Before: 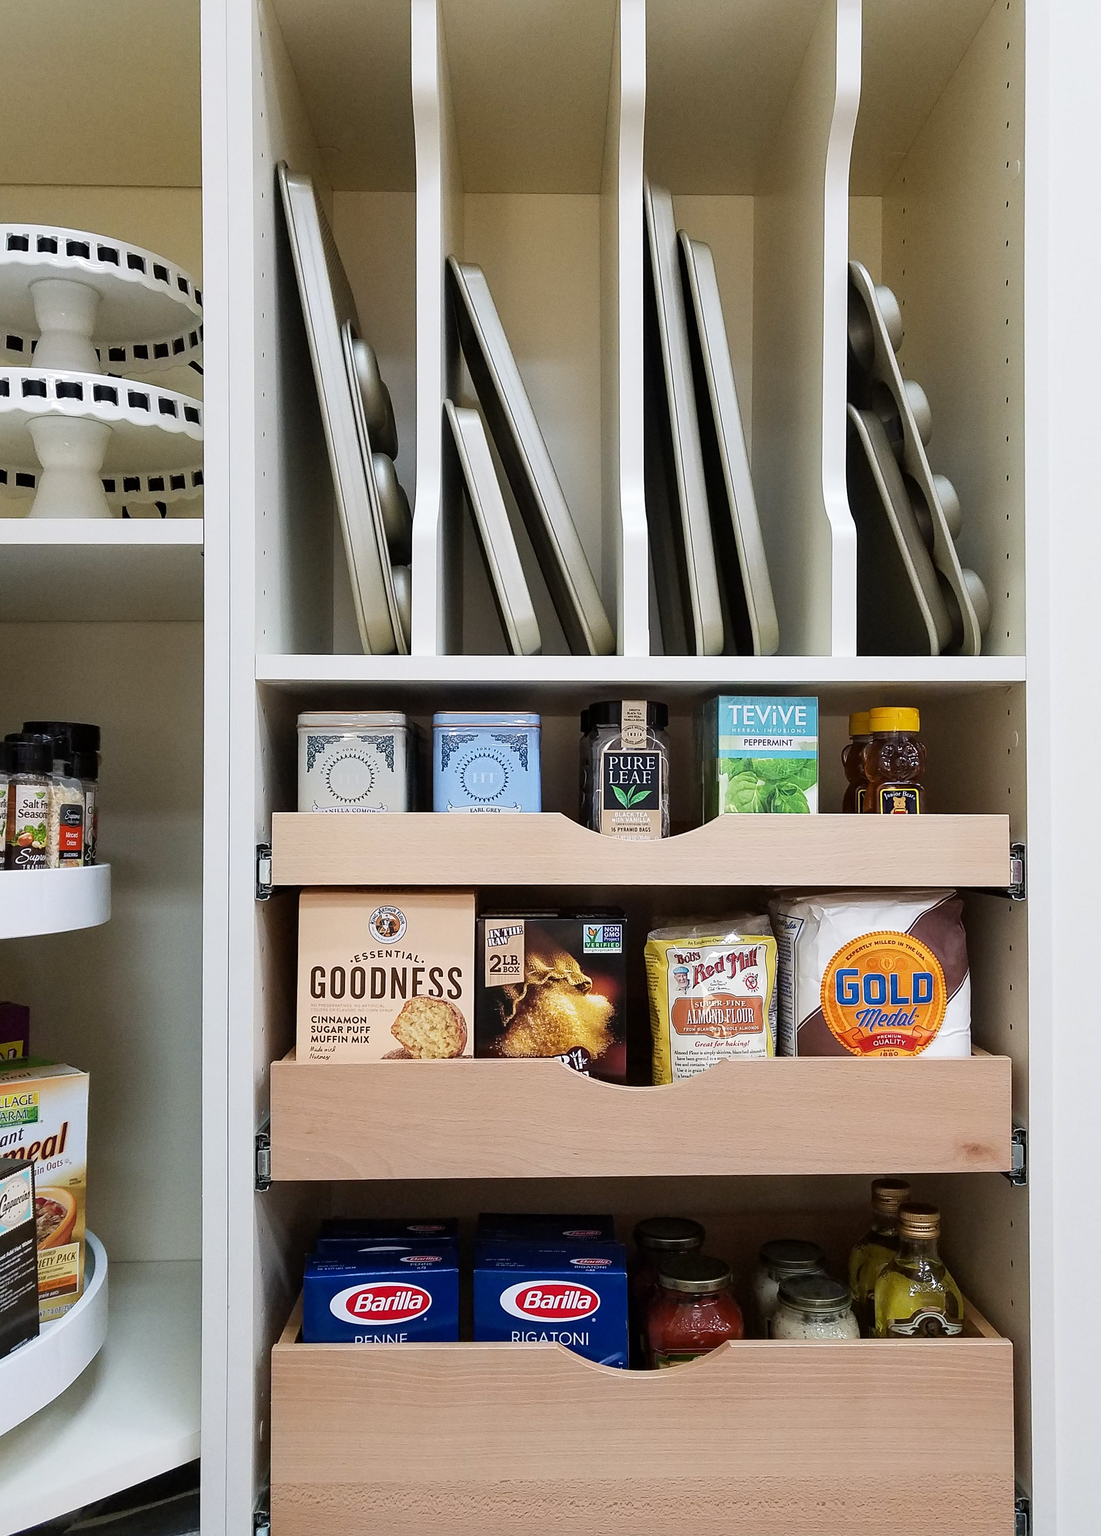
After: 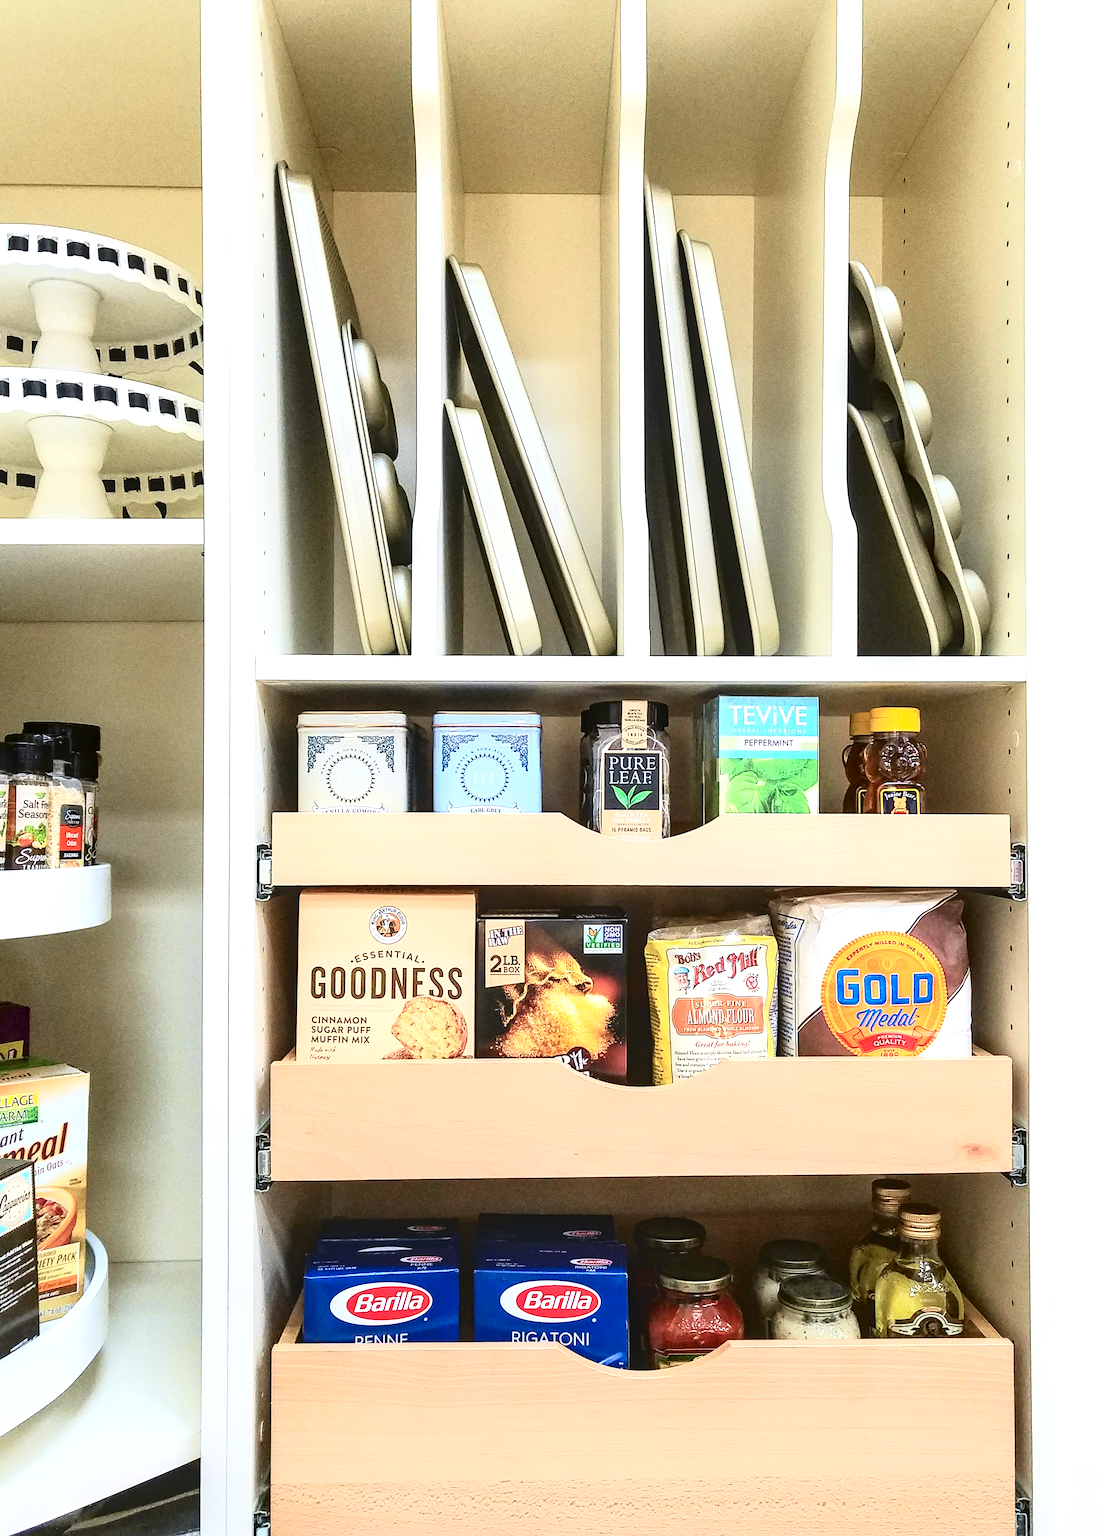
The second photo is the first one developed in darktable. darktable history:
exposure: black level correction 0, exposure 1 EV, compensate exposure bias true, compensate highlight preservation false
tone curve: curves: ch0 [(0, 0.023) (0.087, 0.065) (0.184, 0.168) (0.45, 0.54) (0.57, 0.683) (0.706, 0.841) (0.877, 0.948) (1, 0.984)]; ch1 [(0, 0) (0.388, 0.369) (0.447, 0.447) (0.505, 0.5) (0.534, 0.535) (0.563, 0.563) (0.579, 0.59) (0.644, 0.663) (1, 1)]; ch2 [(0, 0) (0.301, 0.259) (0.385, 0.395) (0.492, 0.496) (0.518, 0.537) (0.583, 0.605) (0.673, 0.667) (1, 1)], color space Lab, independent channels, preserve colors none
local contrast: on, module defaults
